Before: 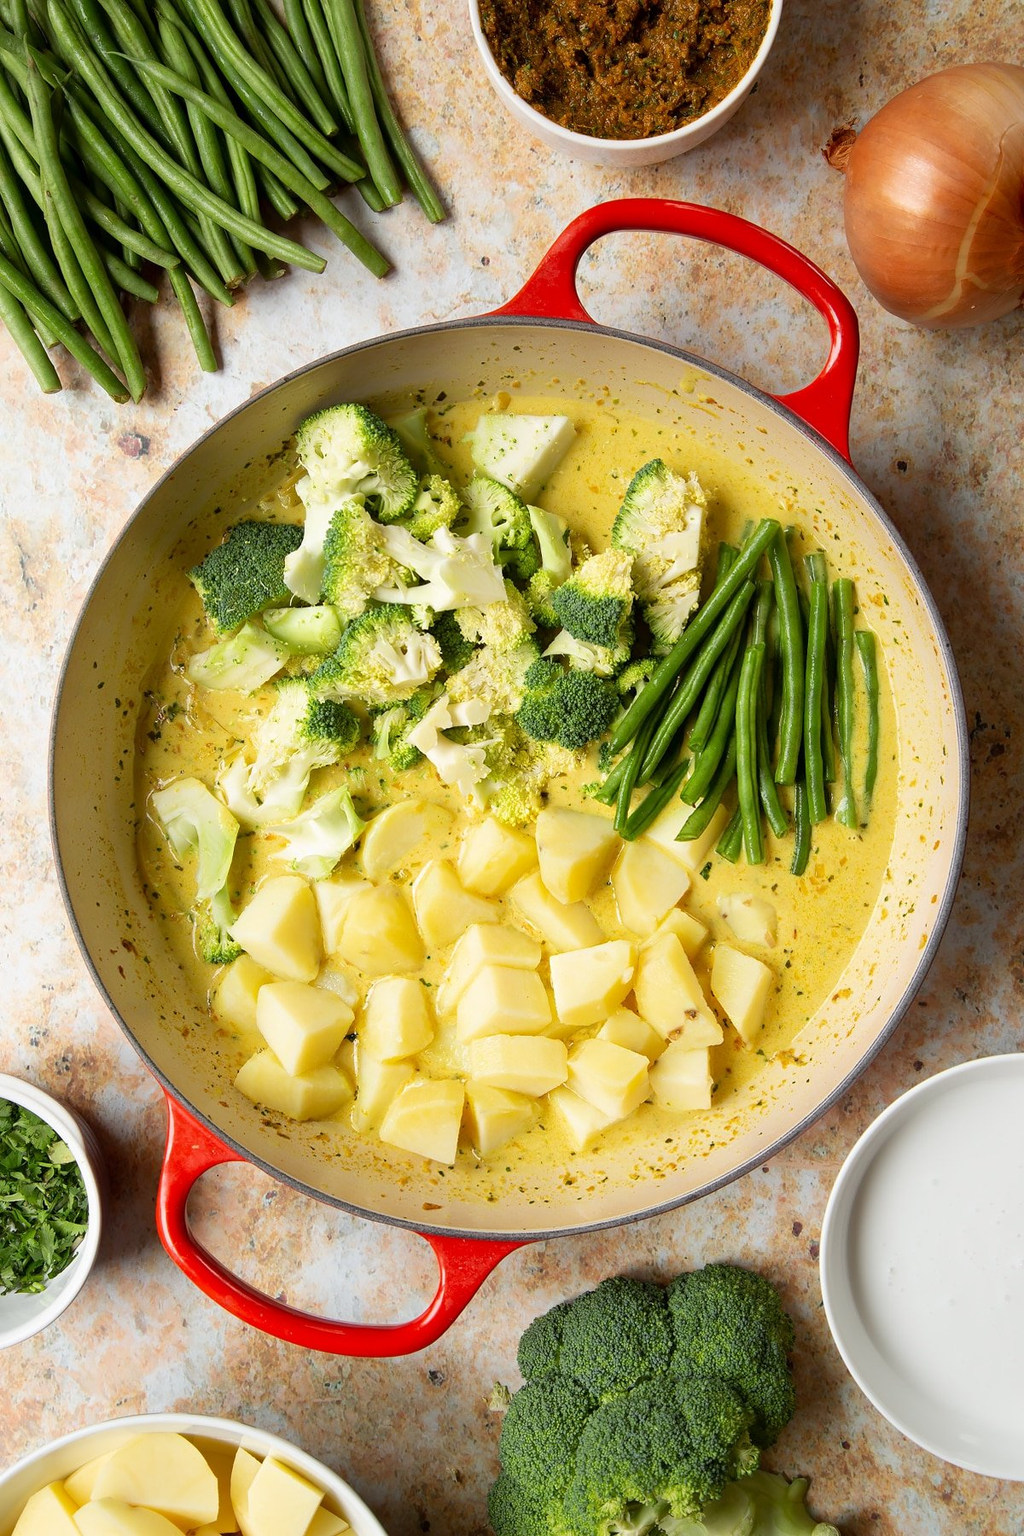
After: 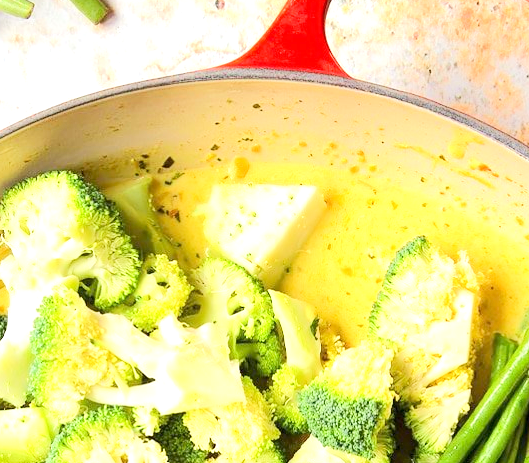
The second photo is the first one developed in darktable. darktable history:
tone equalizer: -8 EV 1.97 EV, -7 EV 1.97 EV, -6 EV 1.96 EV, -5 EV 1.99 EV, -4 EV 1.97 EV, -3 EV 1.5 EV, -2 EV 0.985 EV, -1 EV 0.492 EV, edges refinement/feathering 500, mask exposure compensation -1.57 EV, preserve details no
crop: left 29.115%, top 16.793%, right 26.796%, bottom 57.476%
